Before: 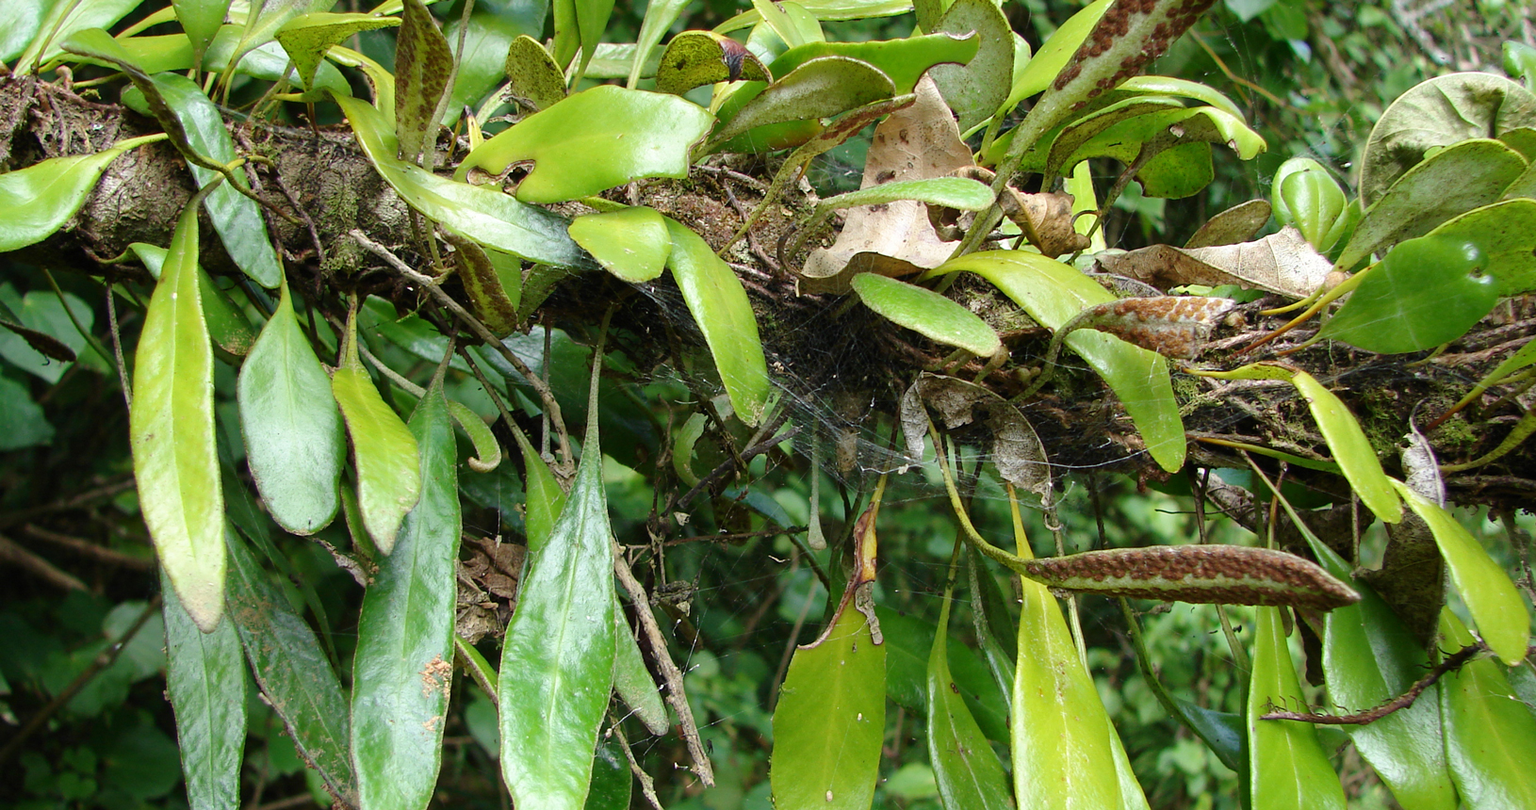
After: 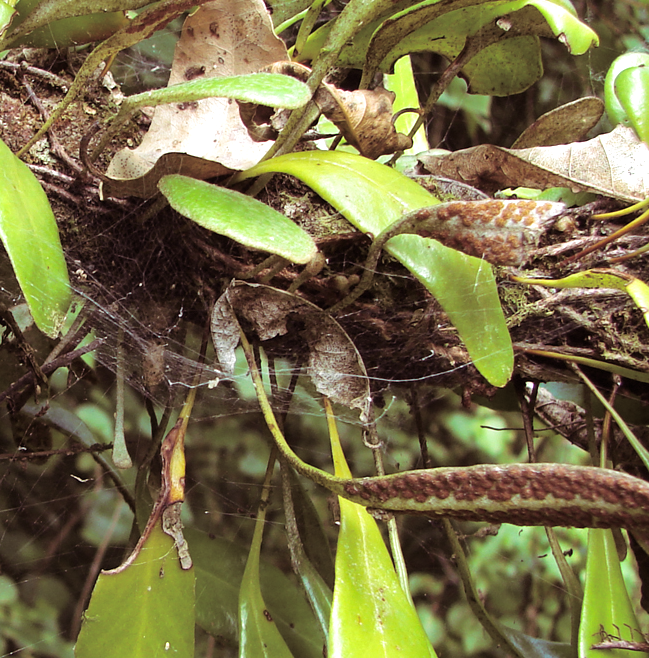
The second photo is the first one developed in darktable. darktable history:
exposure: exposure 0.375 EV, compensate highlight preservation false
split-toning: shadows › saturation 0.41, highlights › saturation 0, compress 33.55%
crop: left 45.721%, top 13.393%, right 14.118%, bottom 10.01%
